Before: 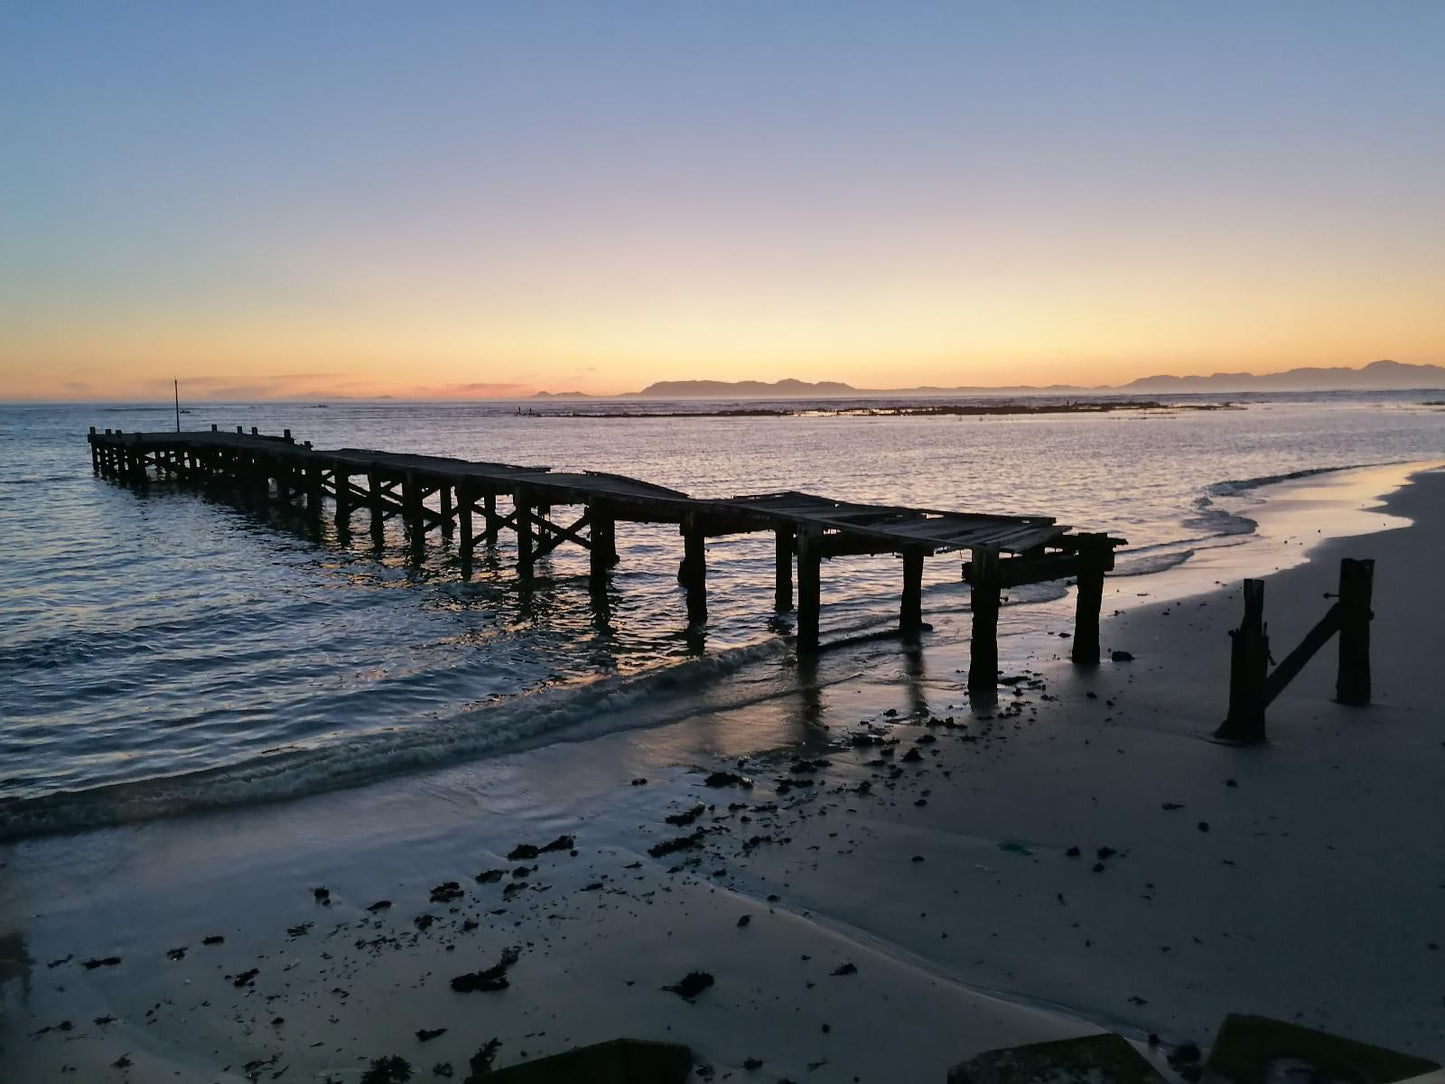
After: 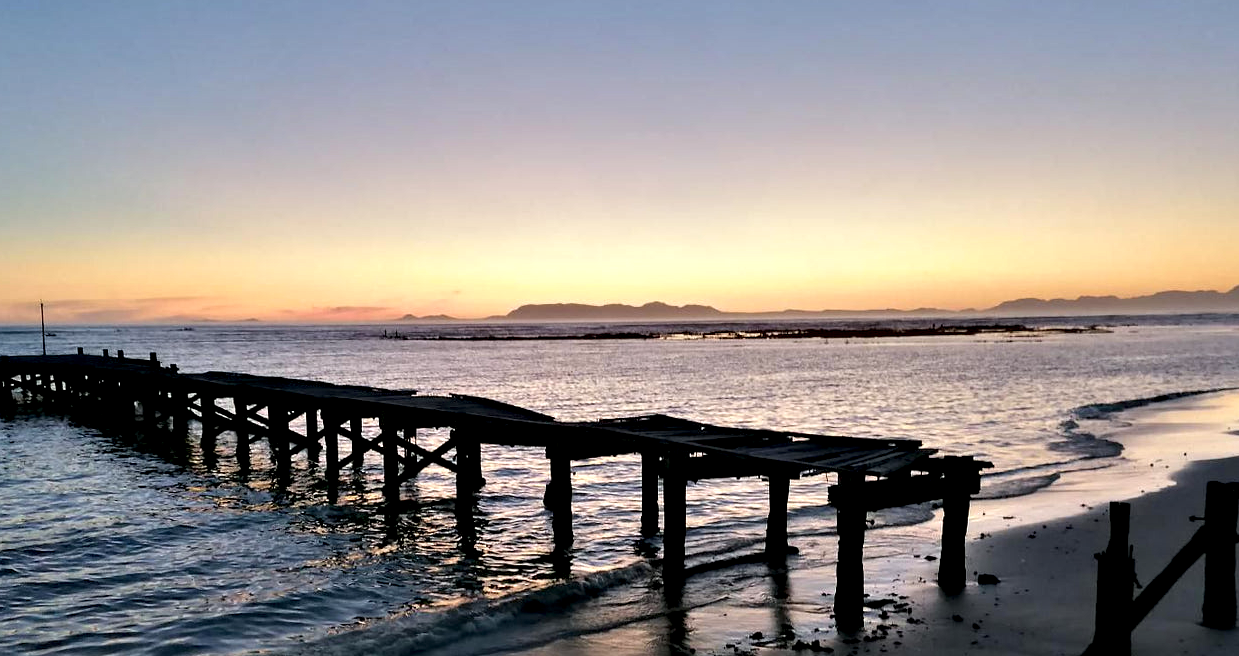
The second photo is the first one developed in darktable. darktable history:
crop and rotate: left 9.318%, top 7.134%, right 4.919%, bottom 32.267%
contrast equalizer: octaves 7, y [[0.6 ×6], [0.55 ×6], [0 ×6], [0 ×6], [0 ×6]]
